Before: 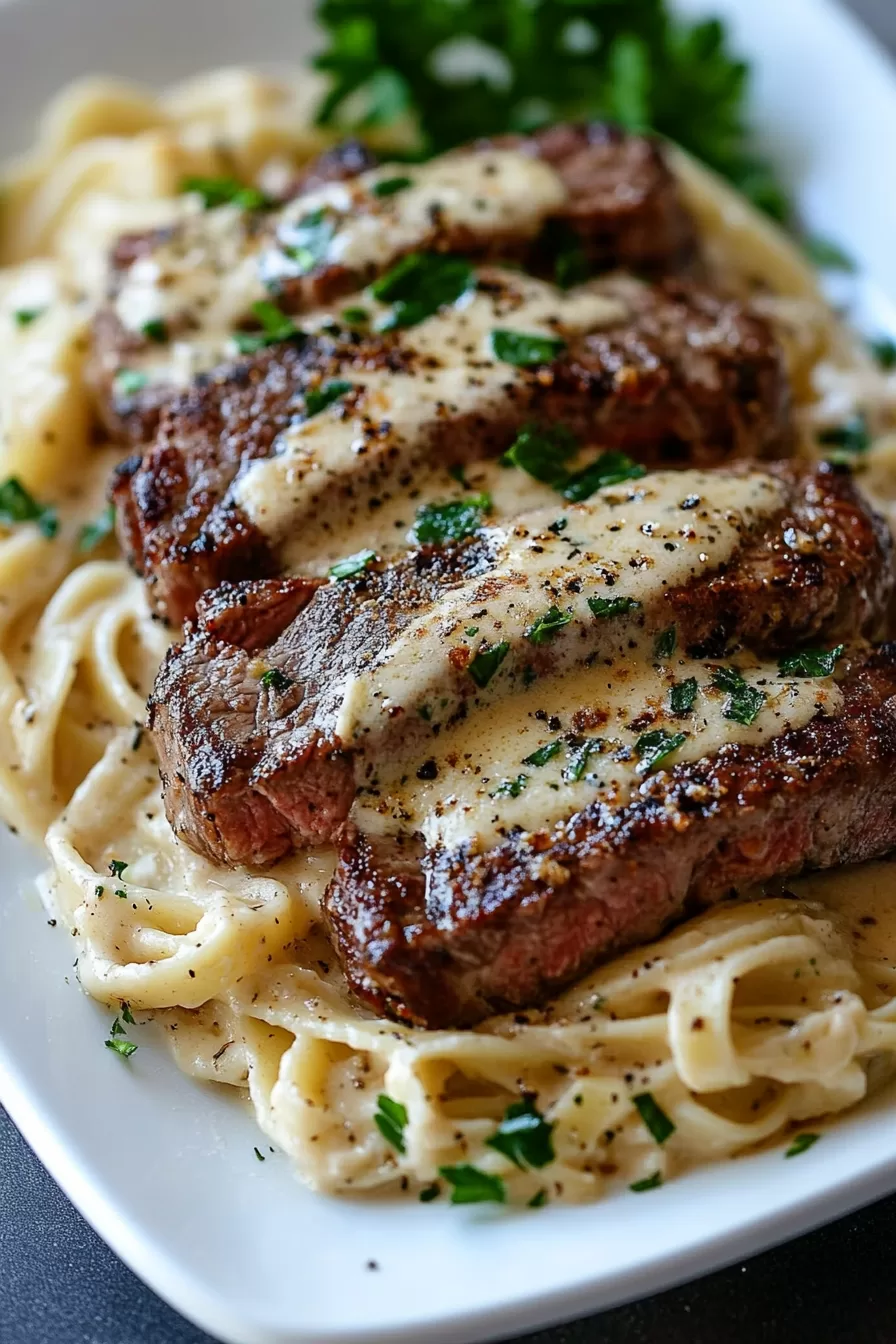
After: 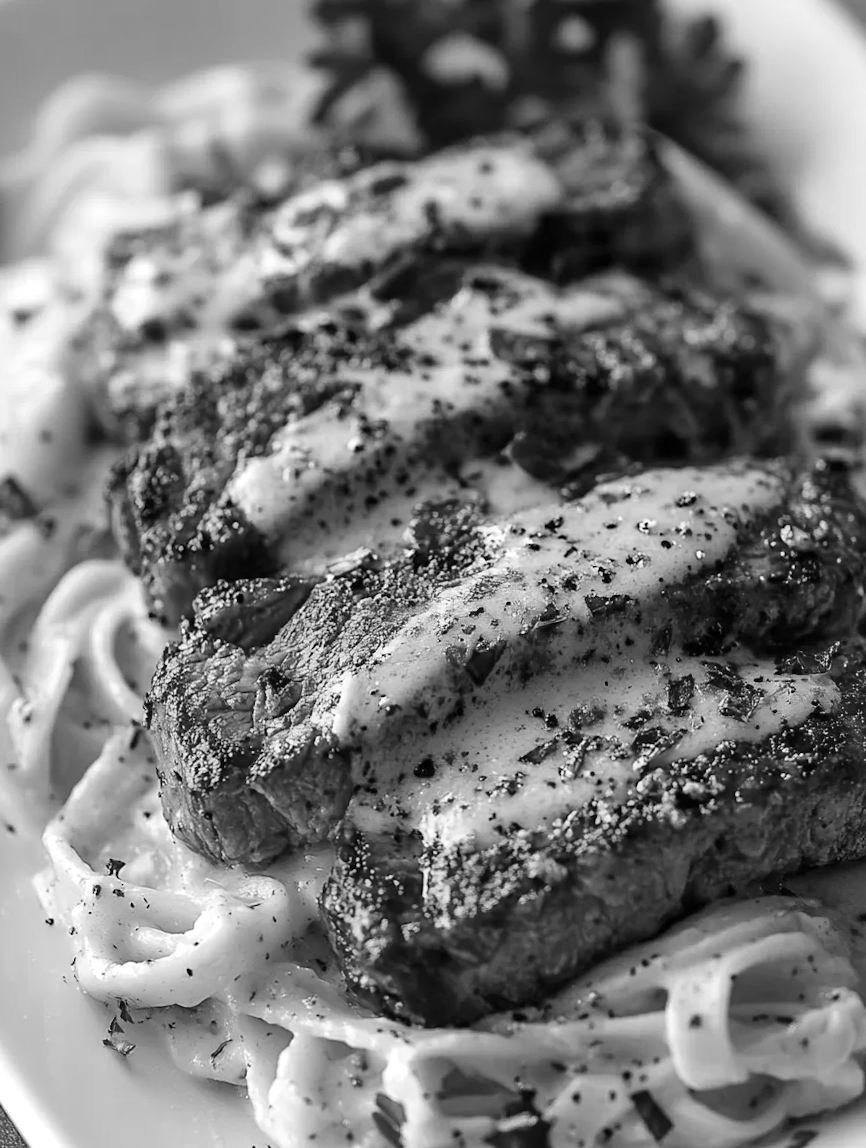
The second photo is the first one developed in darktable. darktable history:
crop and rotate: angle 0.137°, left 0.21%, right 2.754%, bottom 14.211%
color calibration: output gray [0.714, 0.278, 0, 0], illuminant custom, x 0.367, y 0.392, temperature 4433.03 K
levels: mode automatic, levels [0, 0.618, 1]
exposure: exposure 0.125 EV, compensate highlight preservation false
